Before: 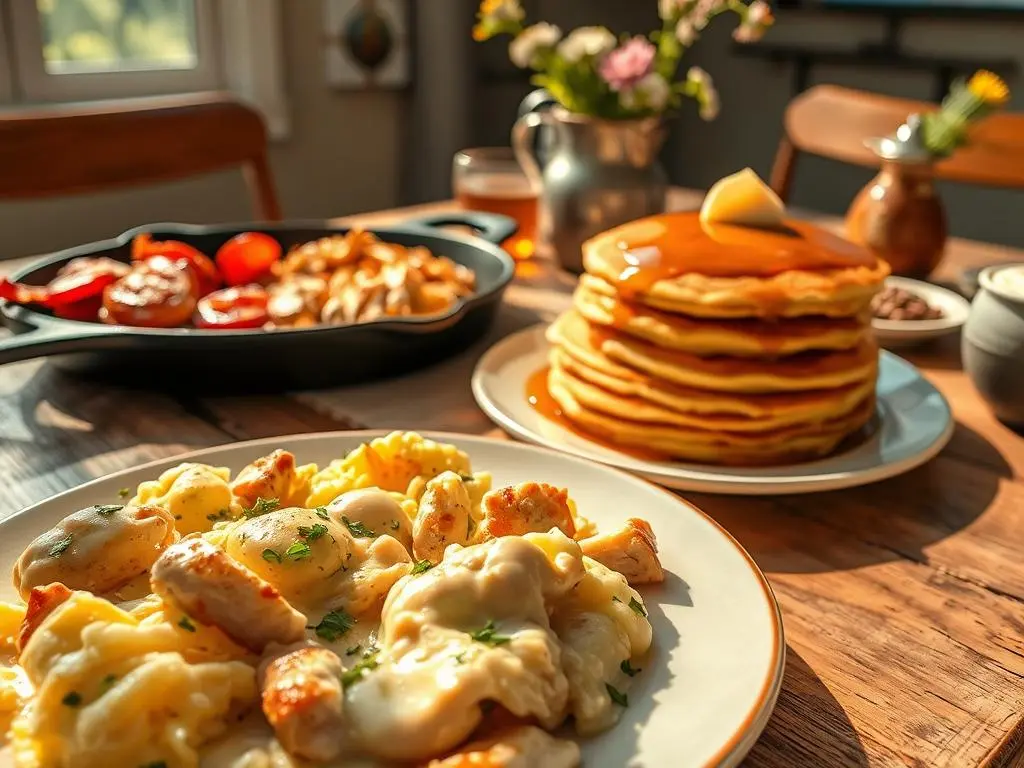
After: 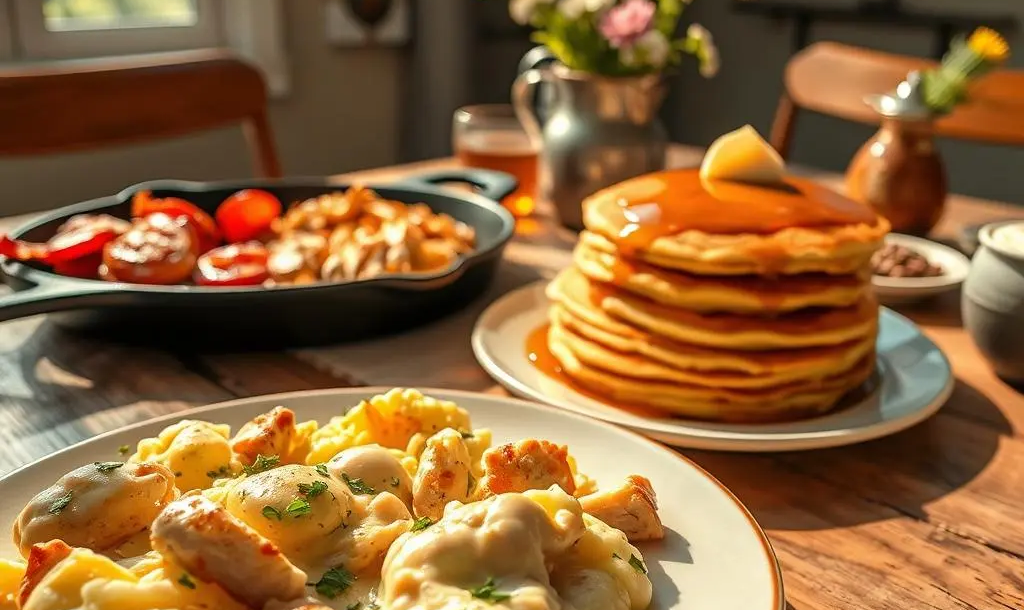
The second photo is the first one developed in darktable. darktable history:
crop and rotate: top 5.648%, bottom 14.872%
